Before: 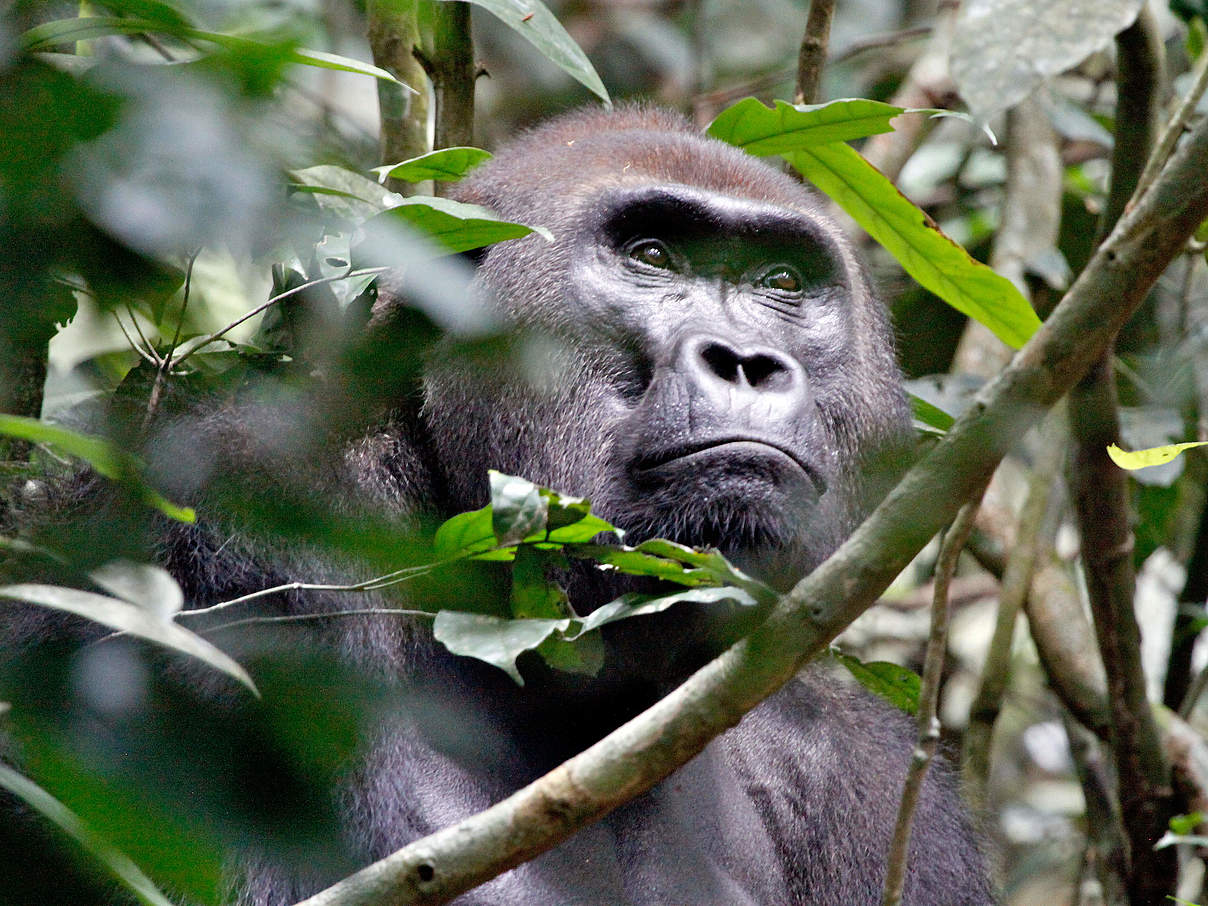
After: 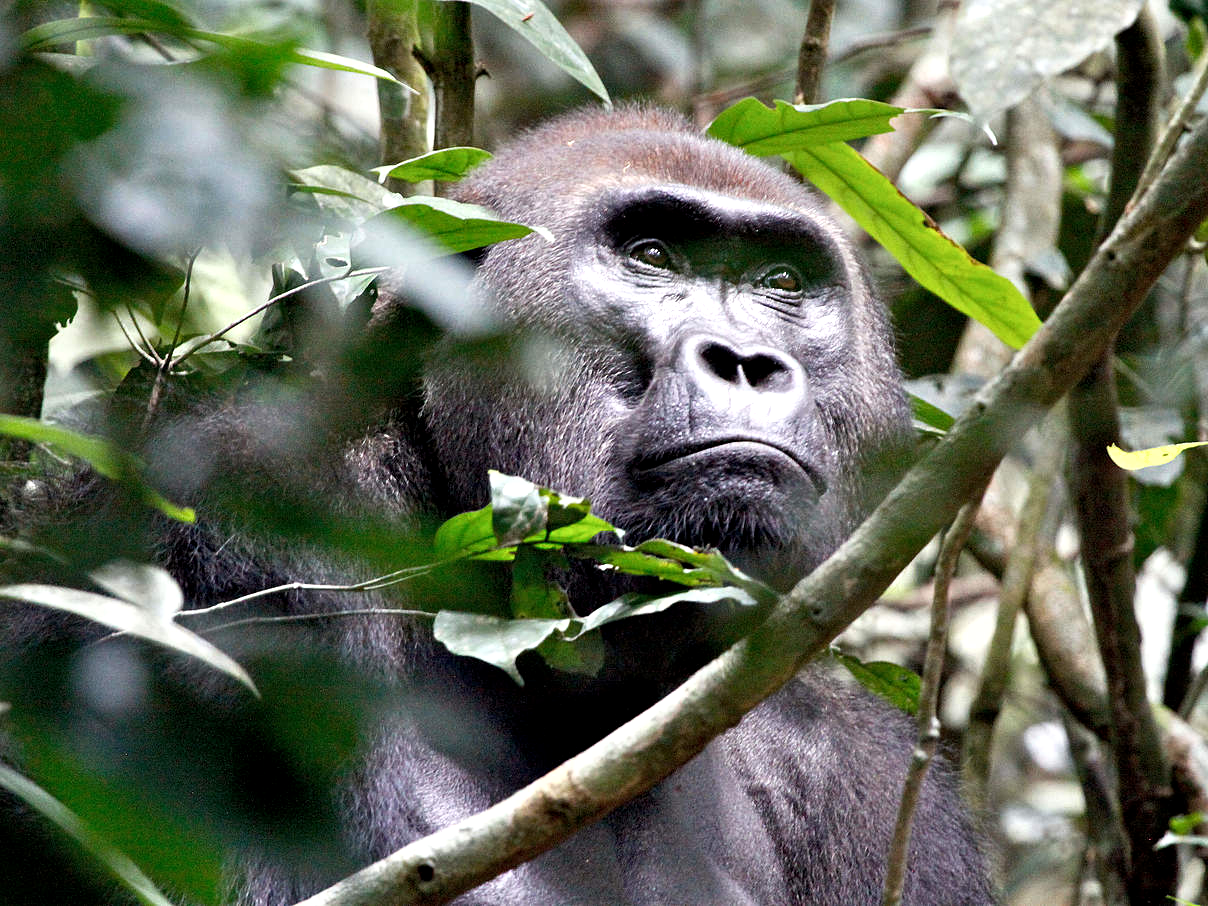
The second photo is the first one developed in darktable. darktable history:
tone equalizer: -8 EV -0.438 EV, -7 EV -0.355 EV, -6 EV -0.317 EV, -5 EV -0.203 EV, -3 EV 0.216 EV, -2 EV 0.304 EV, -1 EV 0.371 EV, +0 EV 0.406 EV, edges refinement/feathering 500, mask exposure compensation -1.57 EV, preserve details guided filter
local contrast: highlights 101%, shadows 103%, detail 119%, midtone range 0.2
shadows and highlights: shadows 1.59, highlights 40.05
